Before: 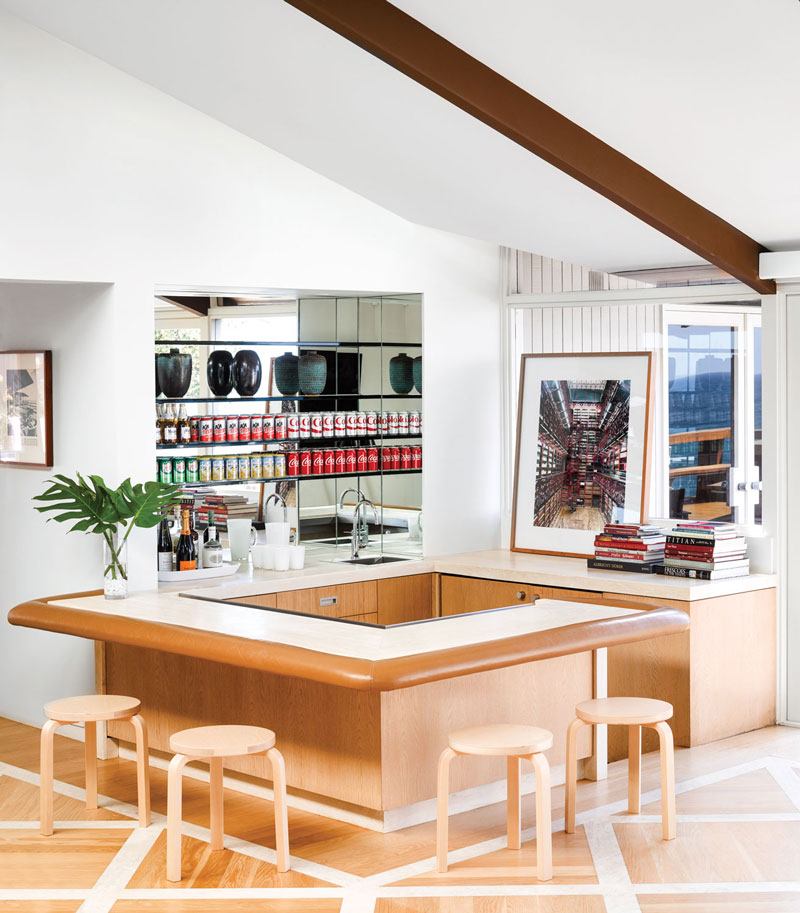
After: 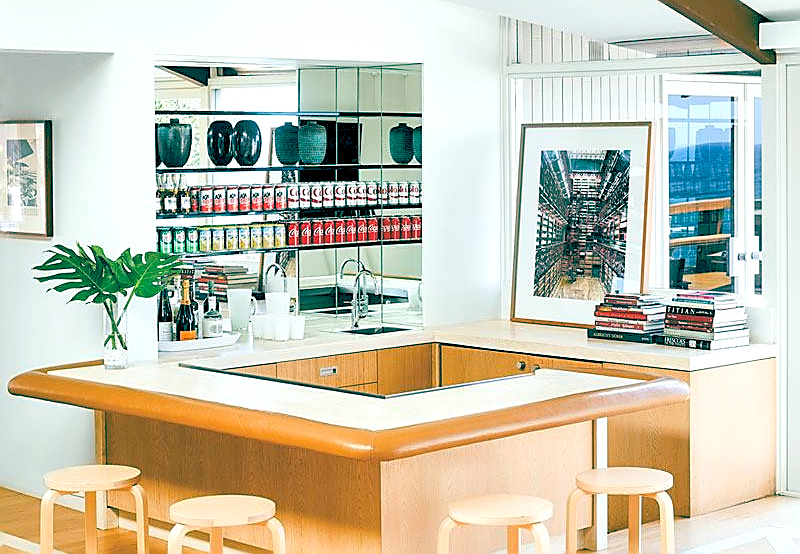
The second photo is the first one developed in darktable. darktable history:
exposure: black level correction 0, exposure 0.5 EV, compensate highlight preservation false
color balance rgb: highlights gain › luminance 14.55%, global offset › luminance -0.553%, global offset › chroma 0.903%, global offset › hue 172.62°, linear chroma grading › global chroma 9.842%, perceptual saturation grading › global saturation 0.631%, perceptual brilliance grading › highlights 9.381%, perceptual brilliance grading › shadows -4.506%, contrast -29.524%
crop and rotate: top 25.251%, bottom 14.015%
sharpen: radius 1.411, amount 1.234, threshold 0.736
